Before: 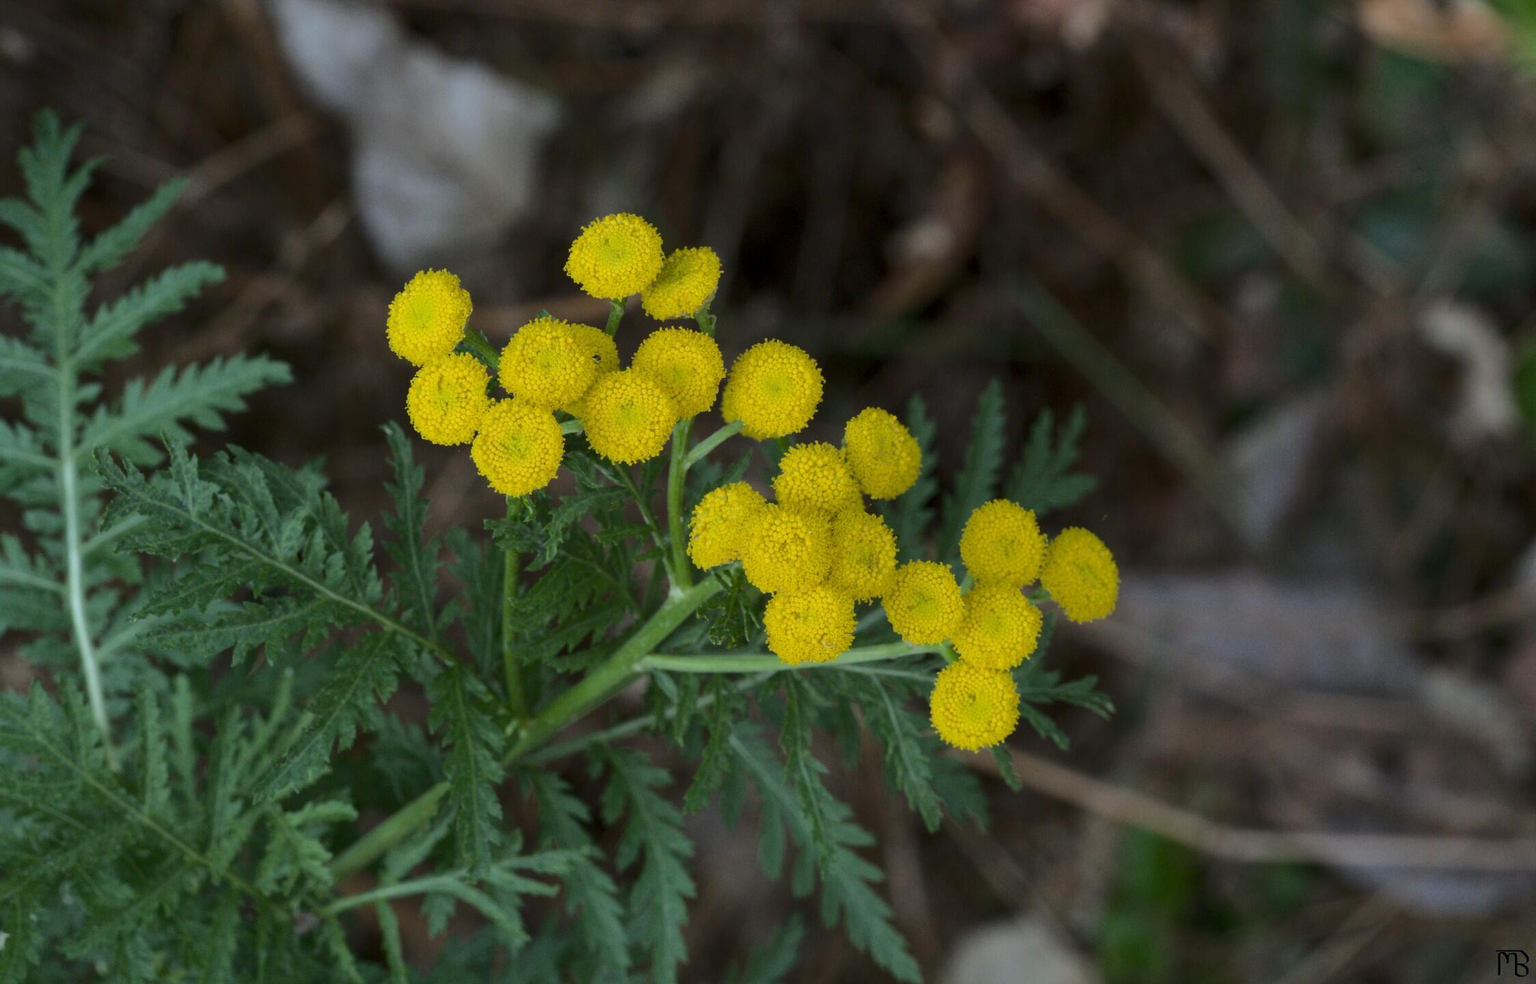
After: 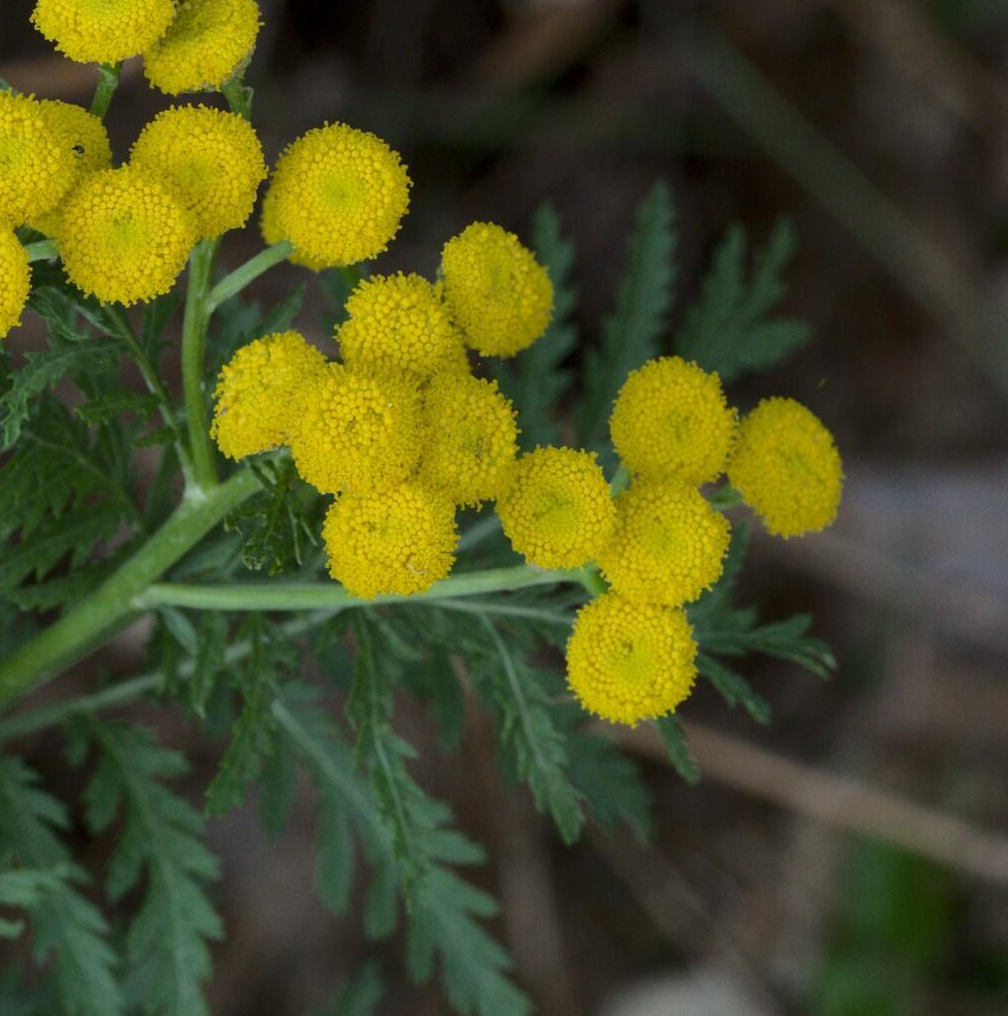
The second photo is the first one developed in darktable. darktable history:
crop: left 35.404%, top 26.012%, right 19.741%, bottom 3.427%
